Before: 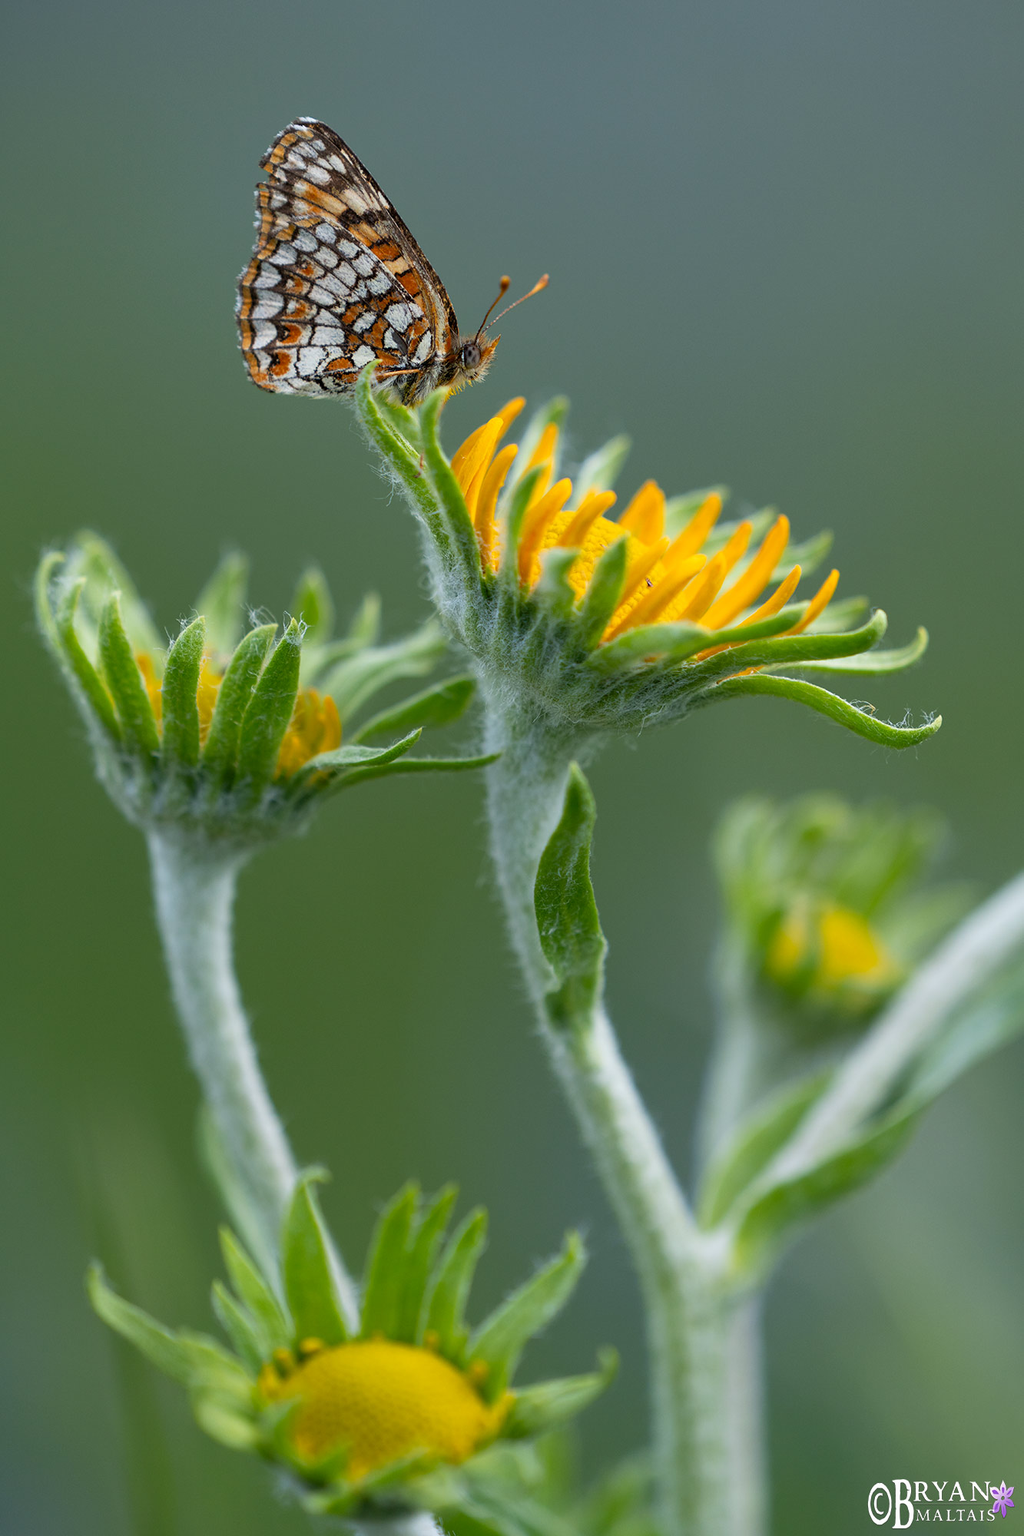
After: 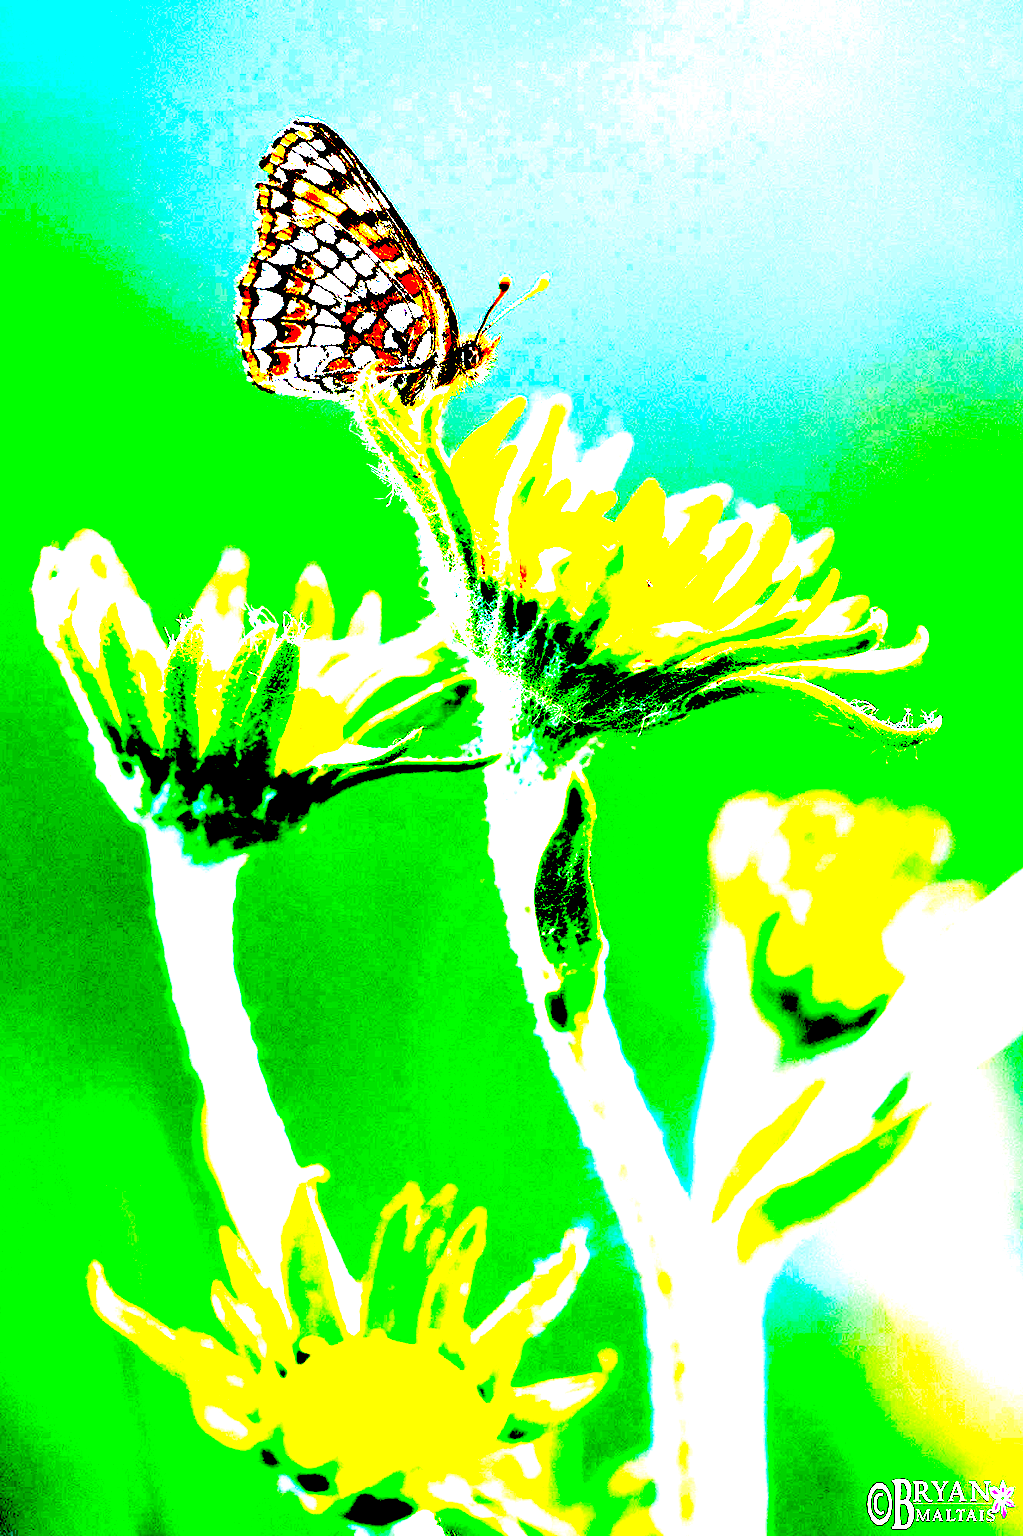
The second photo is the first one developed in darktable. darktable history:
color correction: highlights a* 4.02, highlights b* 4.98, shadows a* -7.55, shadows b* 4.98
exposure: black level correction 0.1, exposure 3 EV, compensate highlight preservation false
